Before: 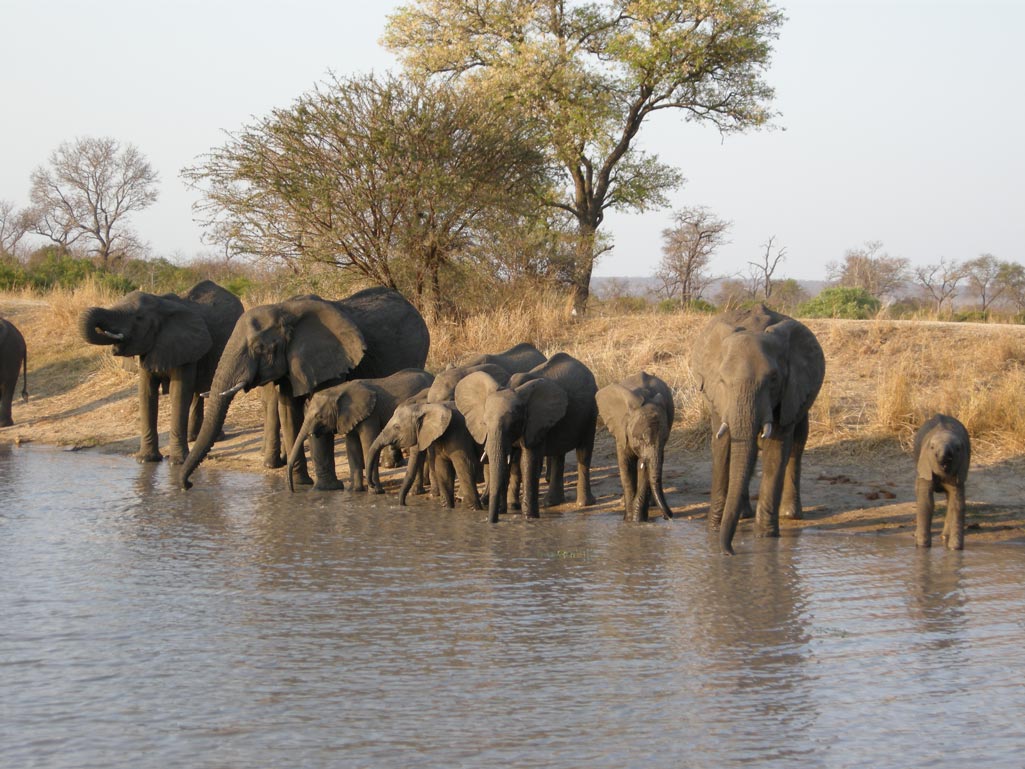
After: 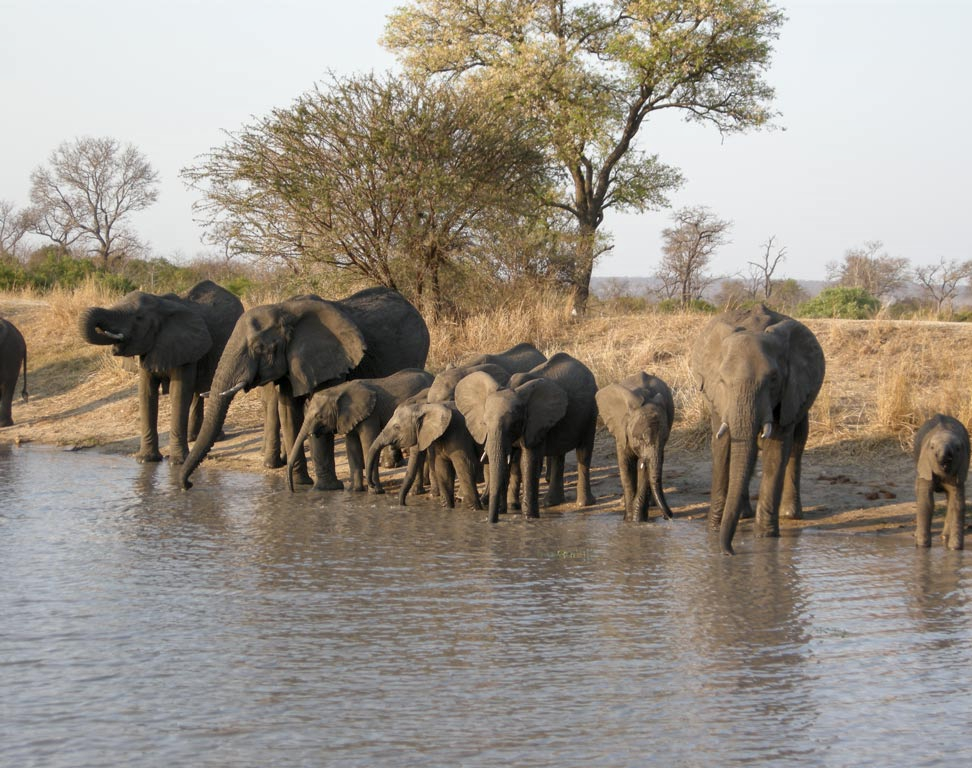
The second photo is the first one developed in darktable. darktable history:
exposure: compensate highlight preservation false
color zones: curves: ch1 [(0, 0.469) (0.01, 0.469) (0.12, 0.446) (0.248, 0.469) (0.5, 0.5) (0.748, 0.5) (0.99, 0.469) (1, 0.469)]
local contrast: highlights 100%, shadows 100%, detail 120%, midtone range 0.2
crop and rotate: right 5.167%
color balance rgb: on, module defaults
